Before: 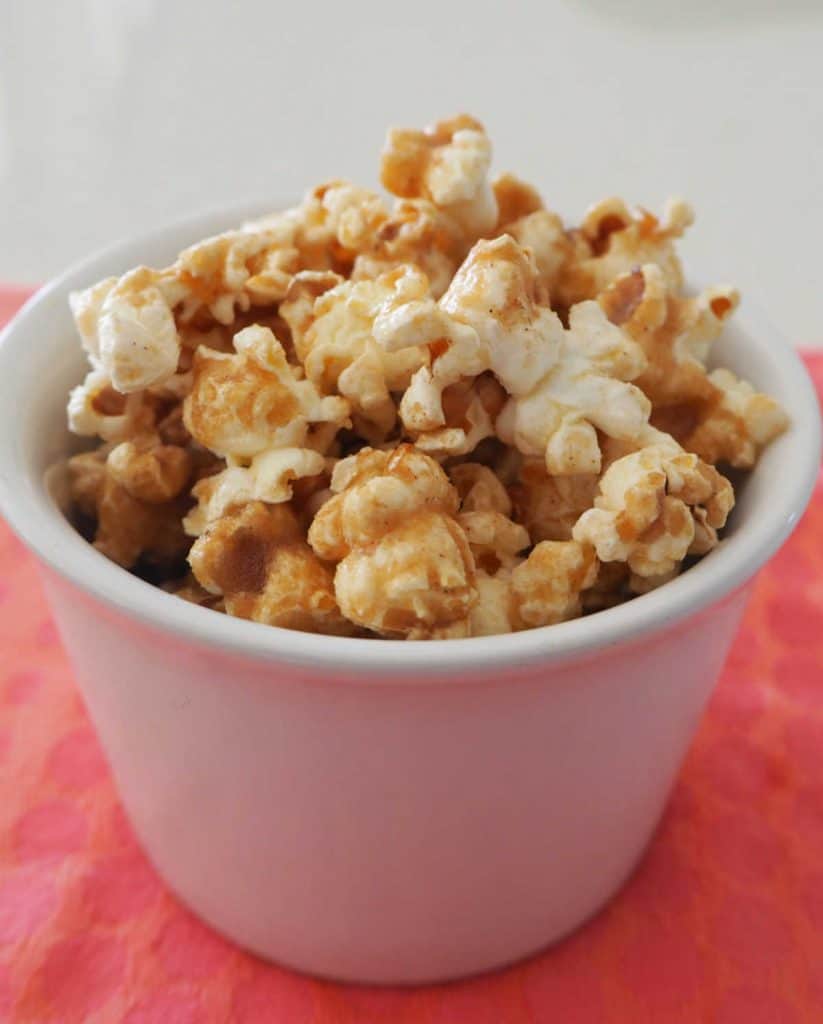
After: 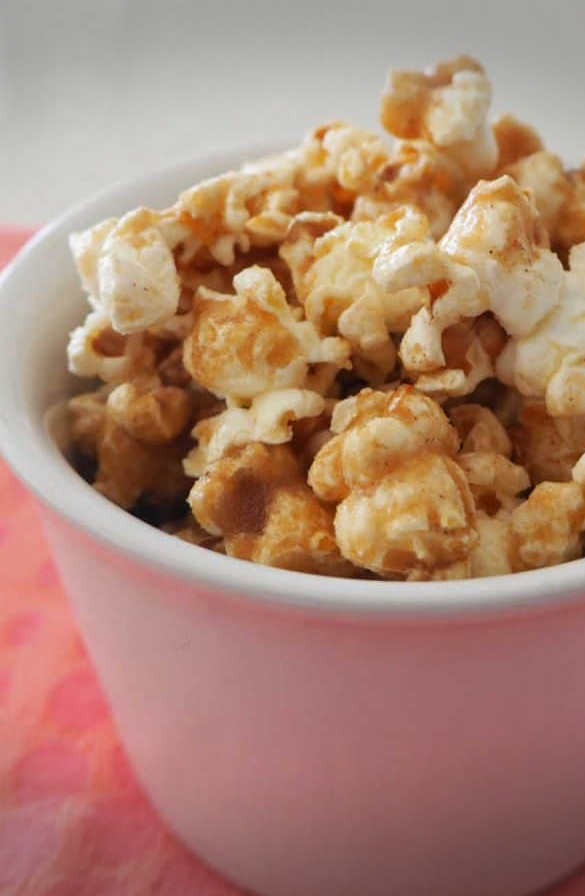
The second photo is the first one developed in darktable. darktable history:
vignetting: fall-off start 100%, brightness -0.406, saturation -0.3, width/height ratio 1.324, dithering 8-bit output, unbound false
crop: top 5.803%, right 27.864%, bottom 5.804%
